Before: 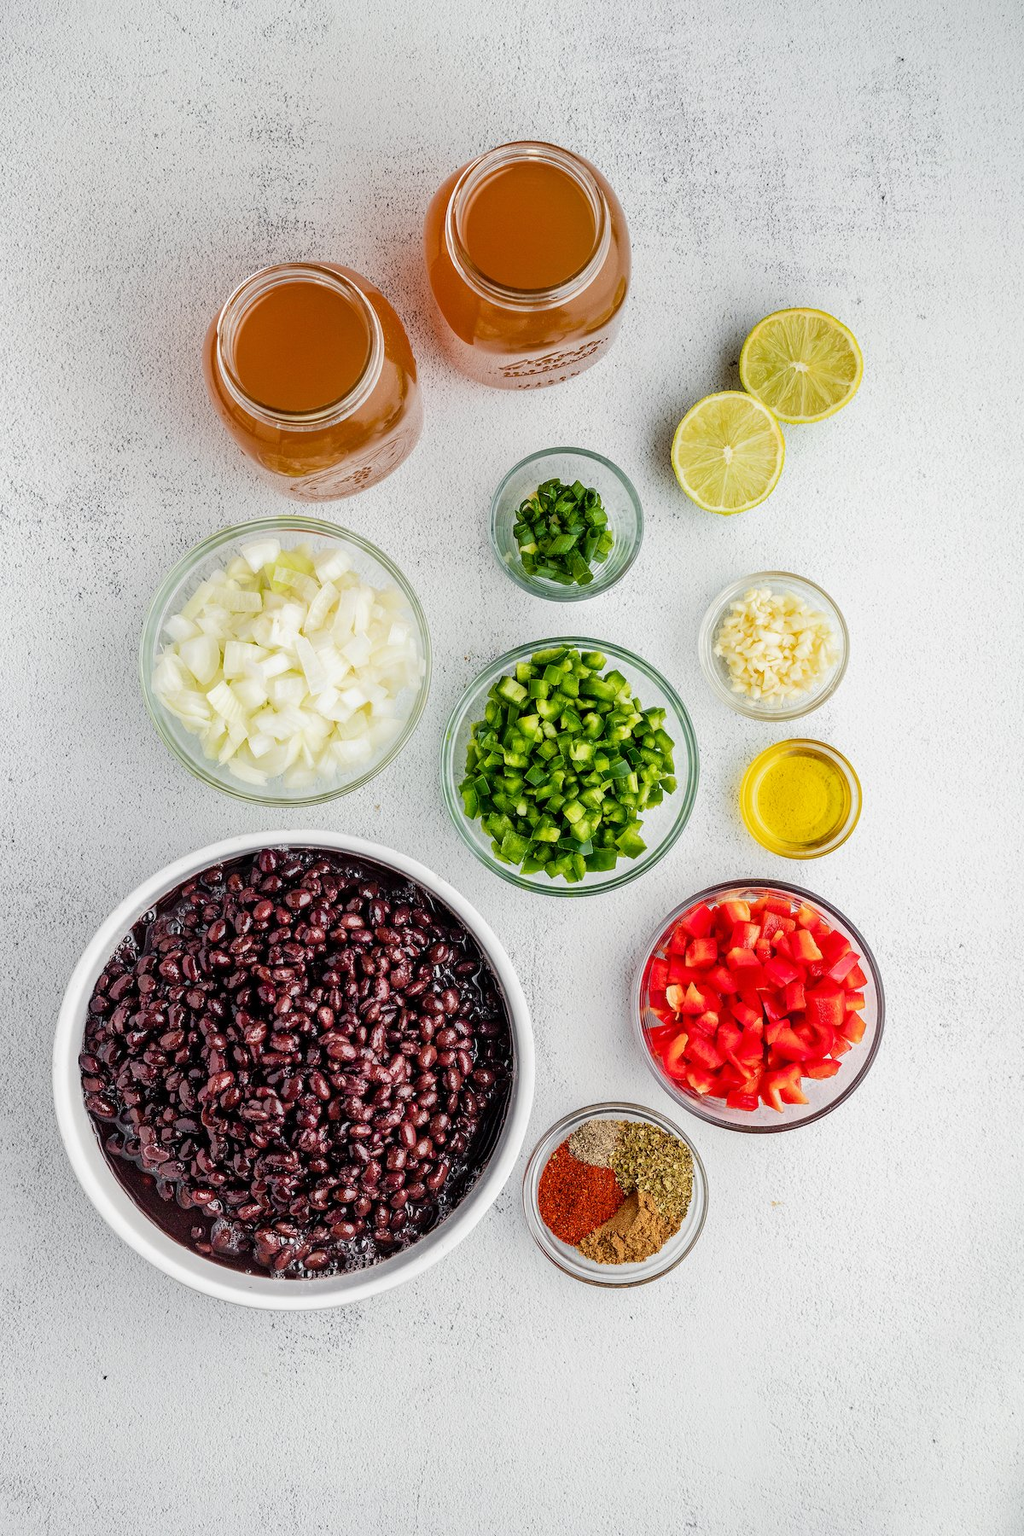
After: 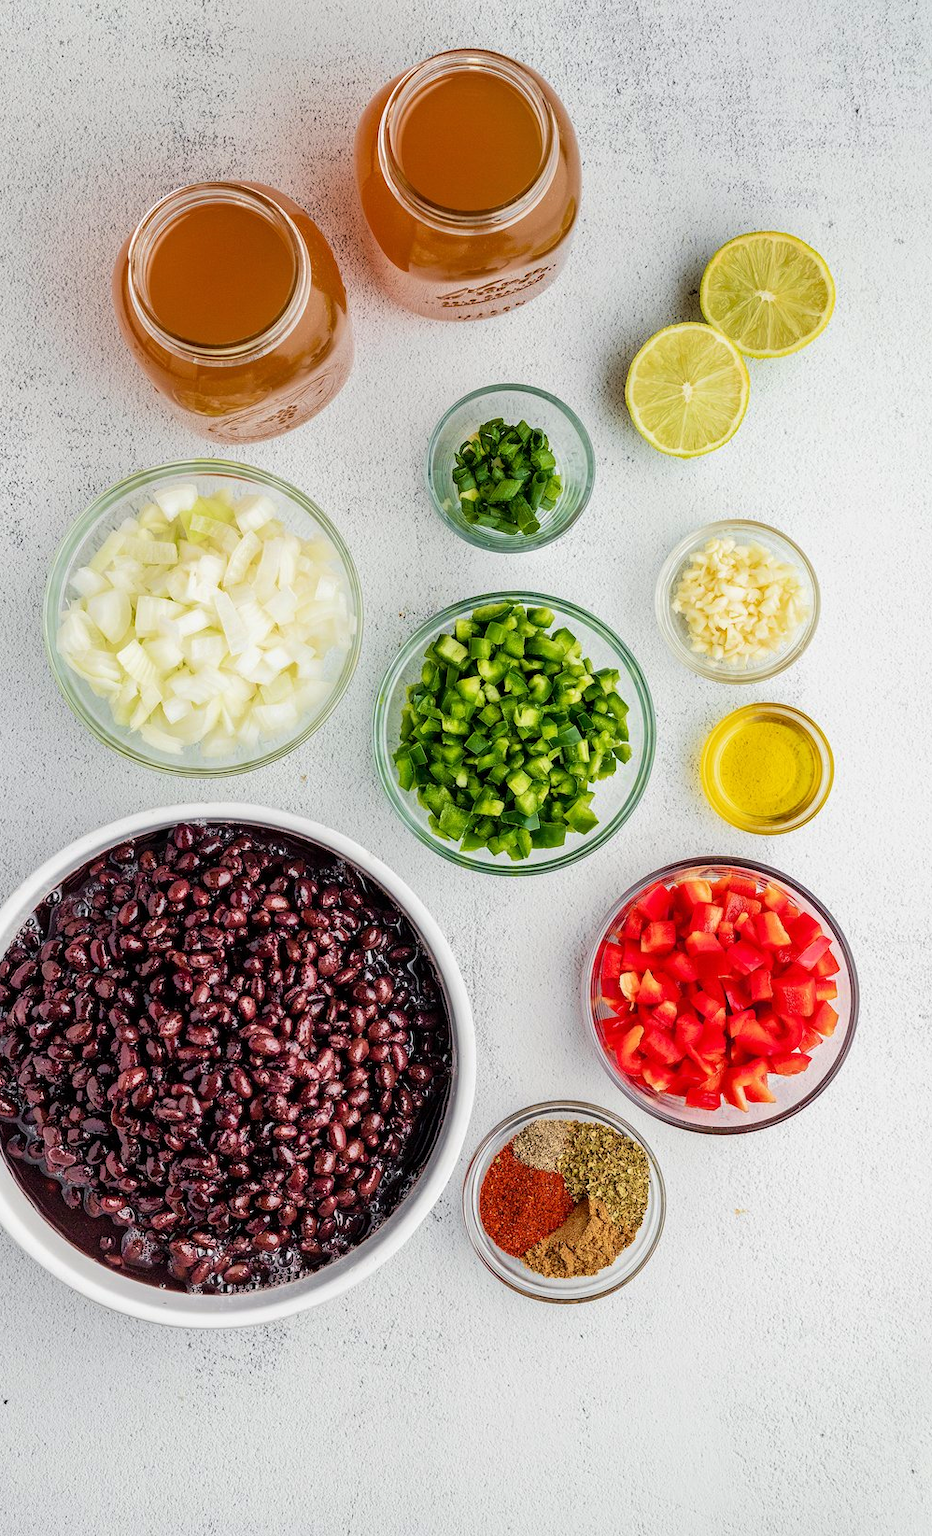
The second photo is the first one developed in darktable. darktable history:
velvia: on, module defaults
crop: left 9.765%, top 6.281%, right 6.924%, bottom 2.278%
